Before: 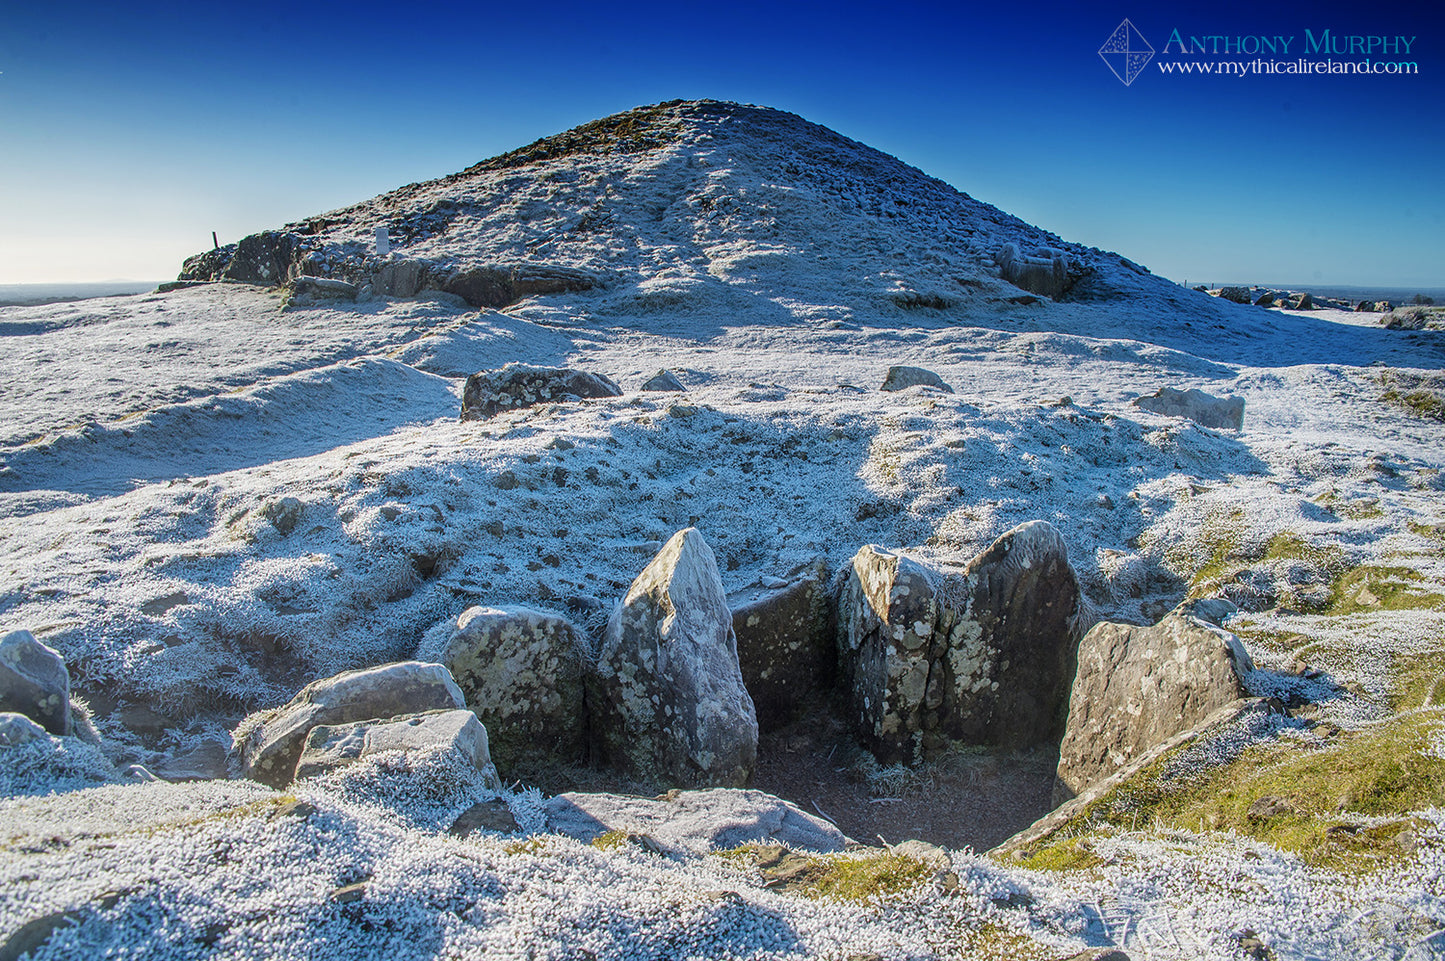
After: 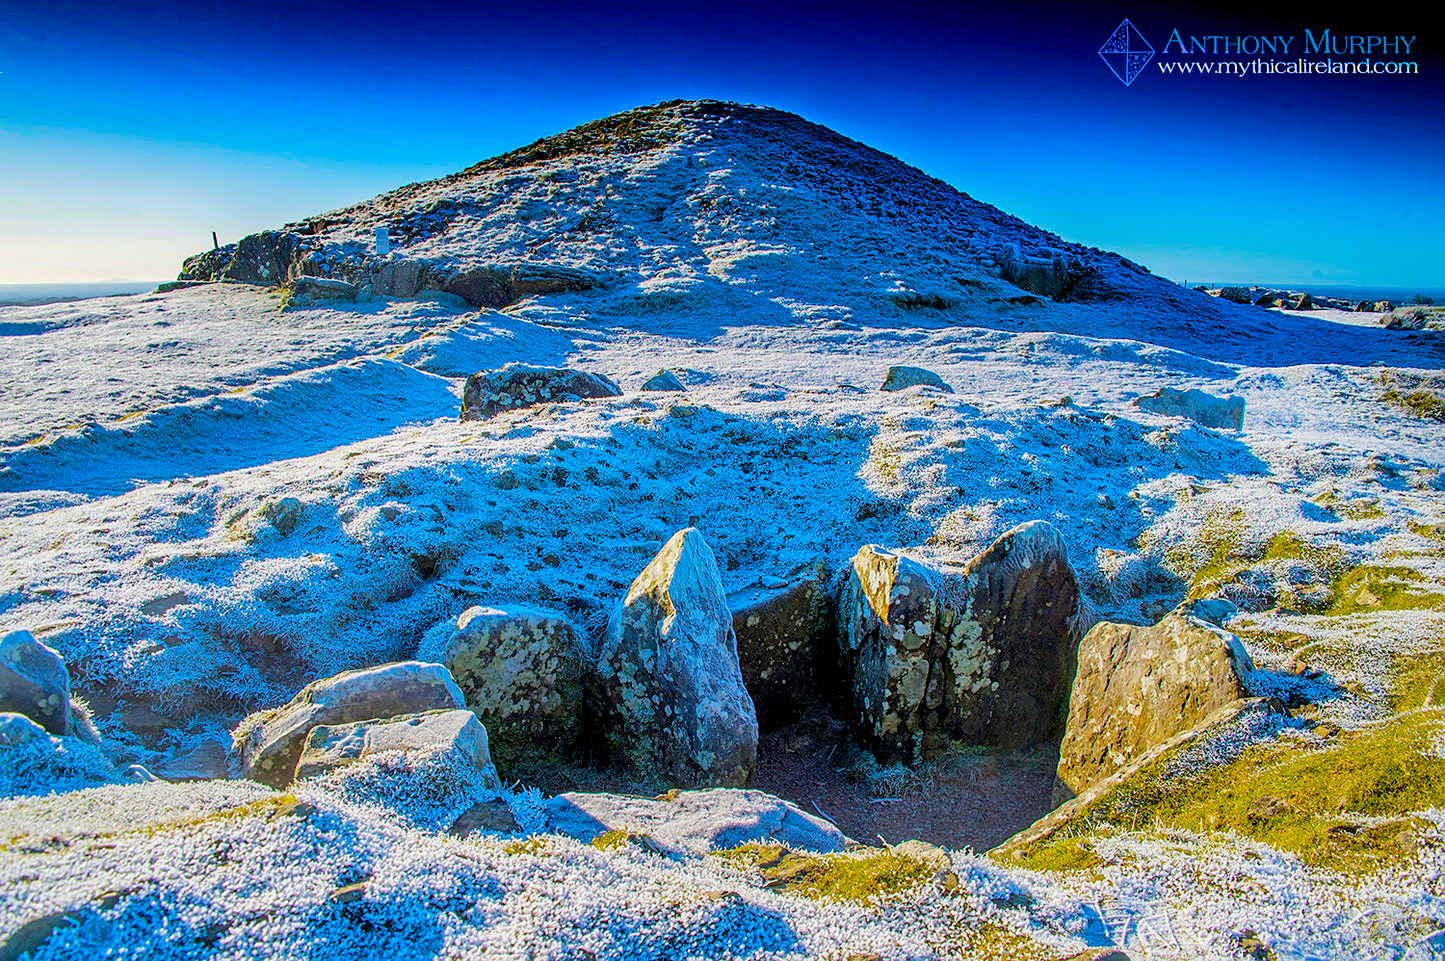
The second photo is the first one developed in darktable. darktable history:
sharpen: amount 0.213
color balance rgb: global offset › luminance -0.895%, perceptual saturation grading › global saturation 65.942%, perceptual saturation grading › highlights 59.264%, perceptual saturation grading › mid-tones 49.504%, perceptual saturation grading › shadows 50.134%, perceptual brilliance grading › mid-tones 10.335%, perceptual brilliance grading › shadows 15.639%, global vibrance 9.459%
